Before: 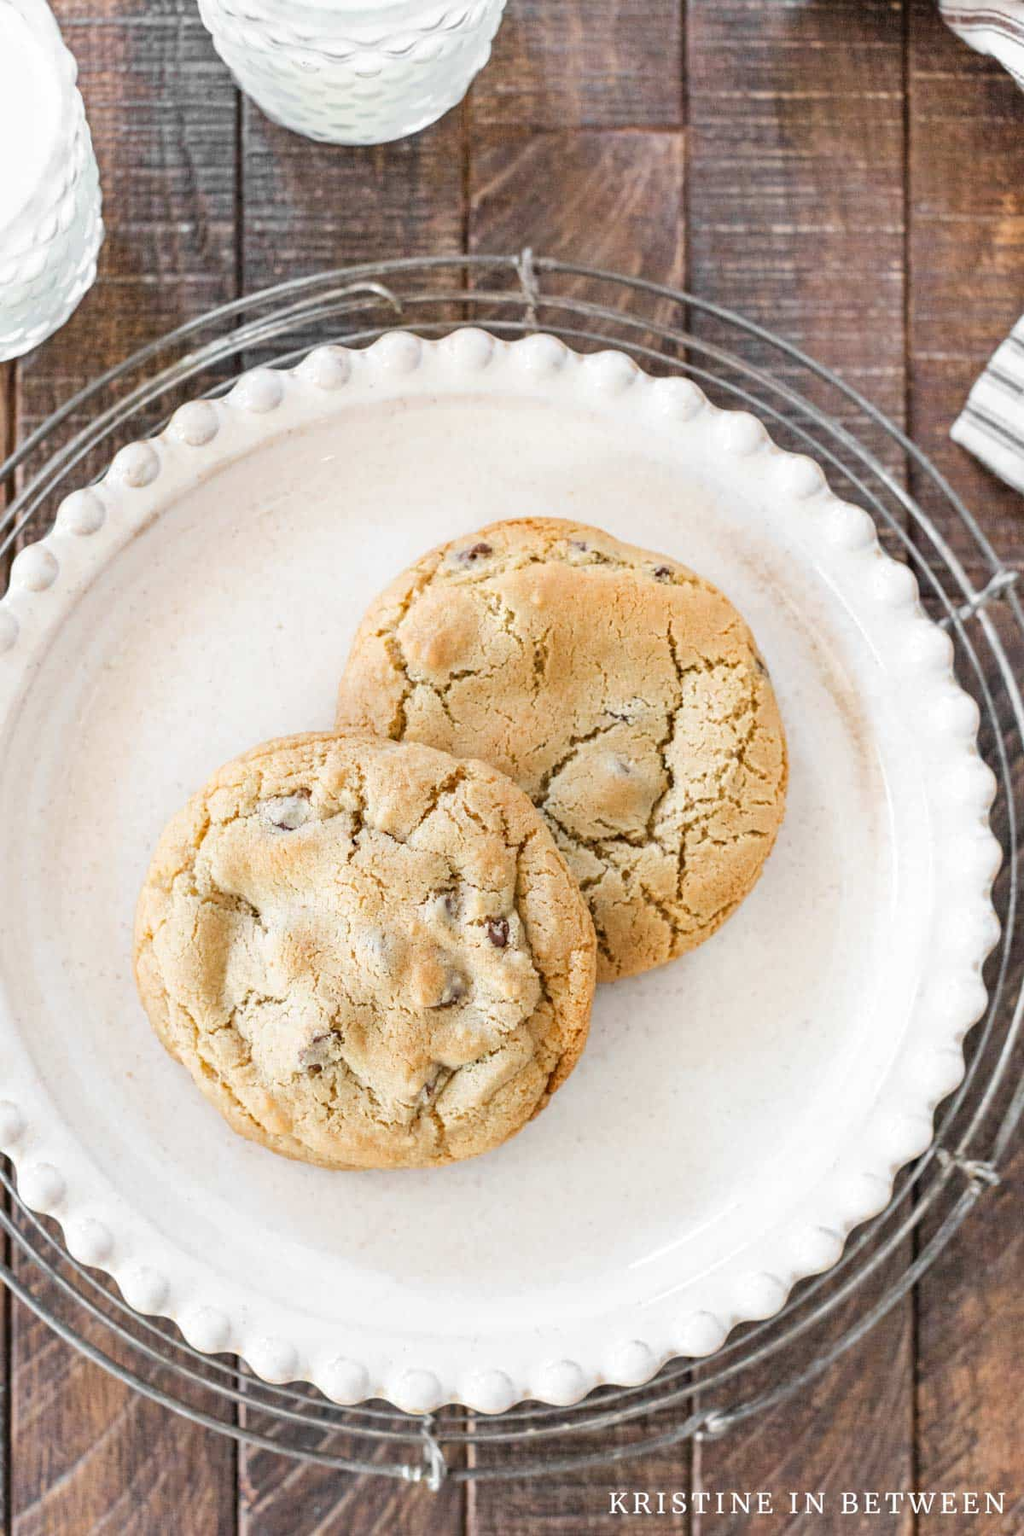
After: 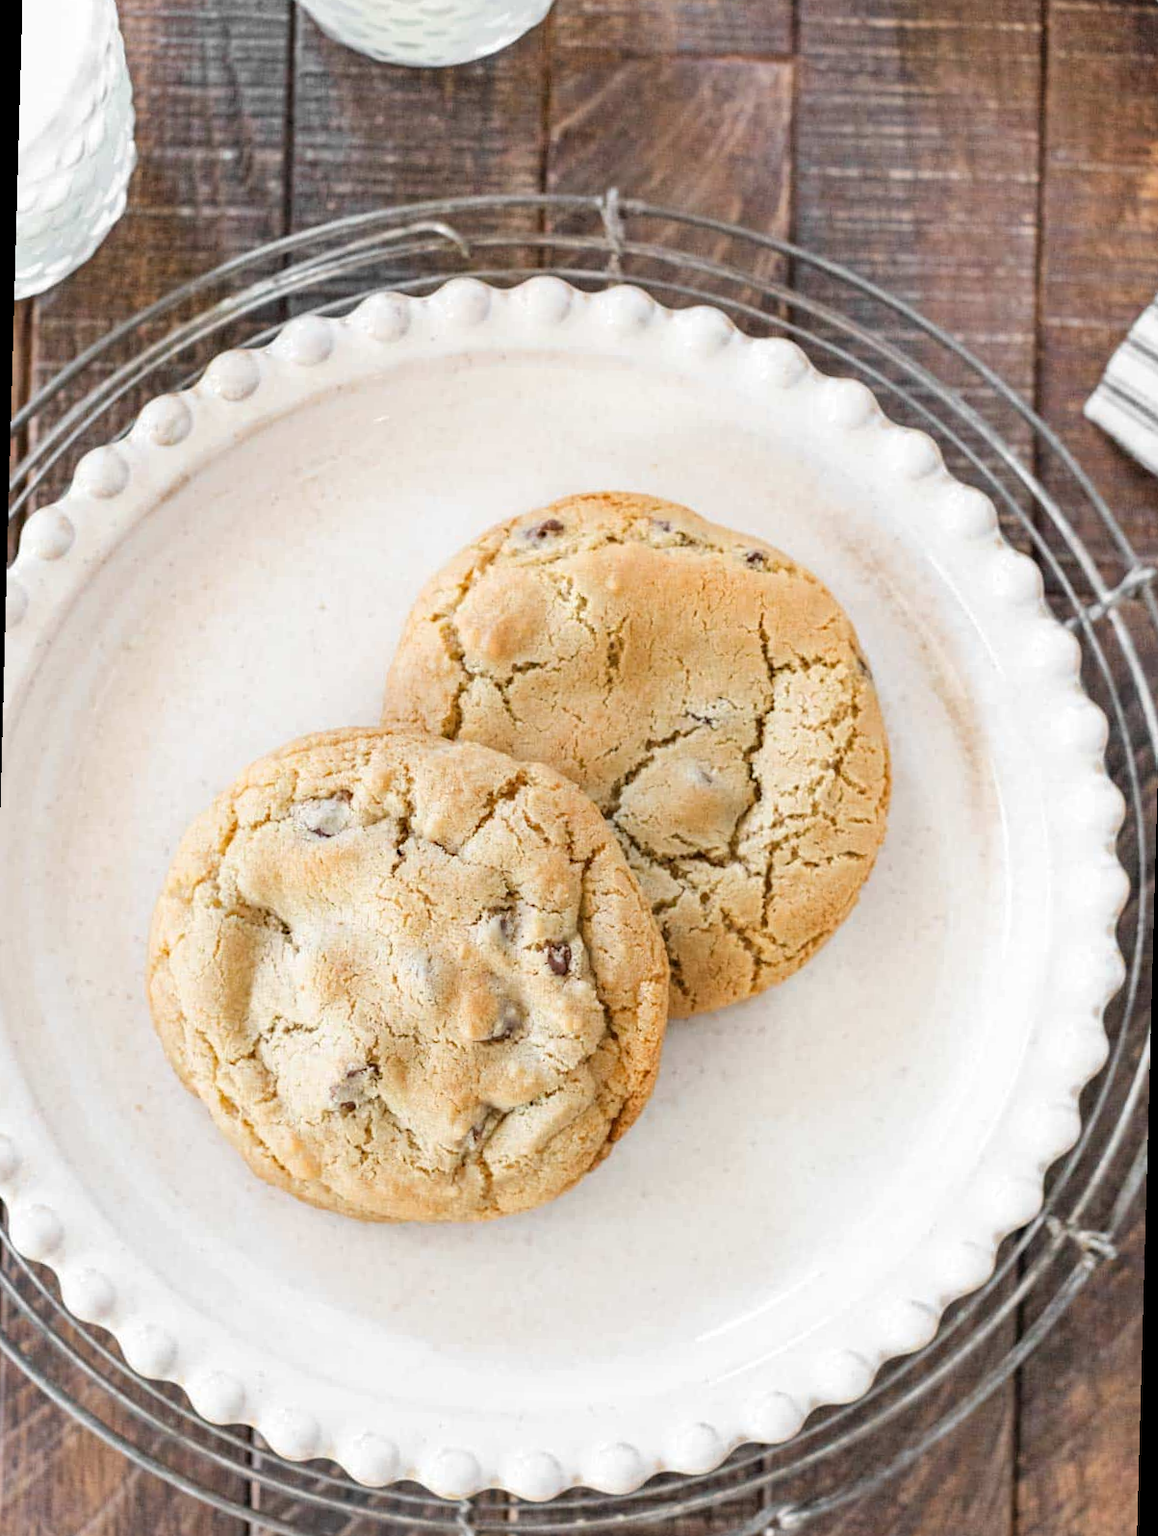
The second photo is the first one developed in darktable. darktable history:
rotate and perspective: rotation 1.57°, crop left 0.018, crop right 0.982, crop top 0.039, crop bottom 0.961
crop and rotate: top 2.479%, bottom 3.018%
